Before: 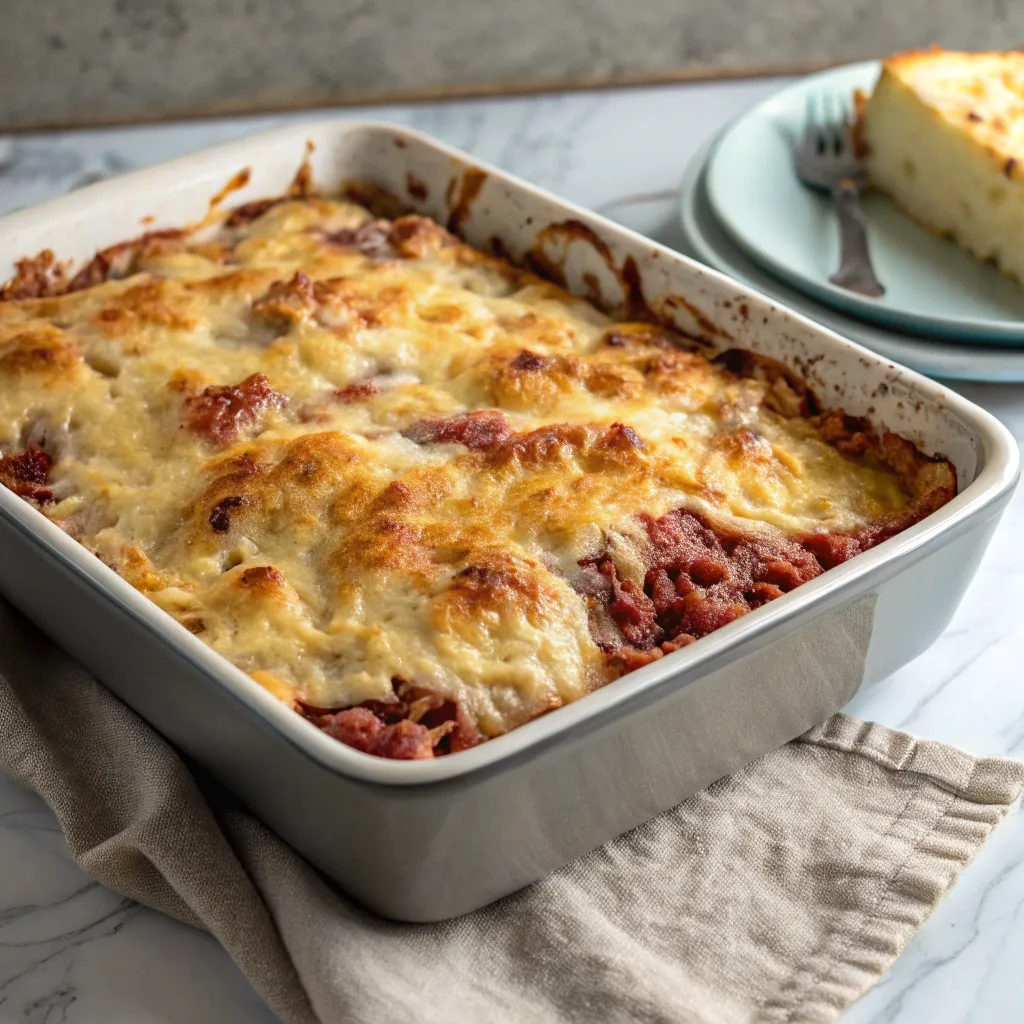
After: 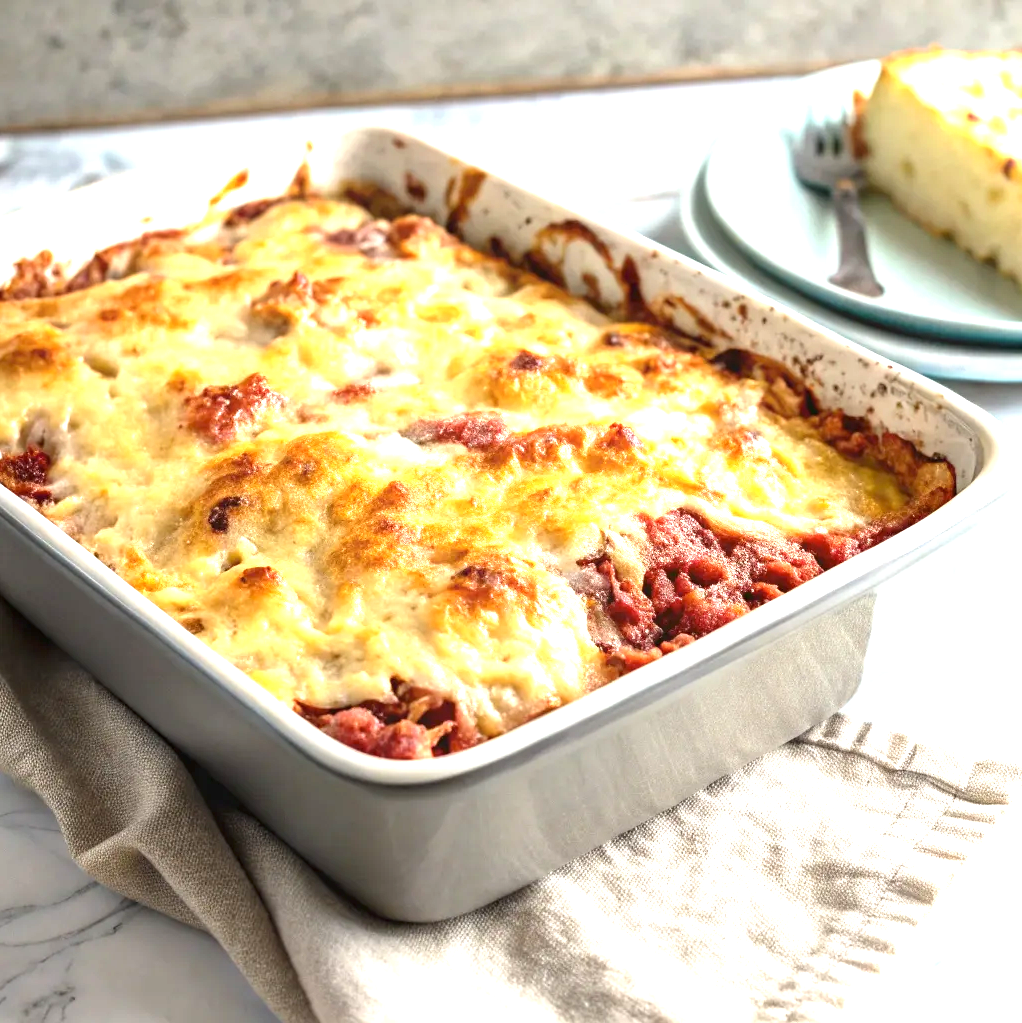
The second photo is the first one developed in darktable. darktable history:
exposure: black level correction 0, exposure 1.449 EV, compensate highlight preservation false
crop and rotate: left 0.169%, bottom 0.003%
